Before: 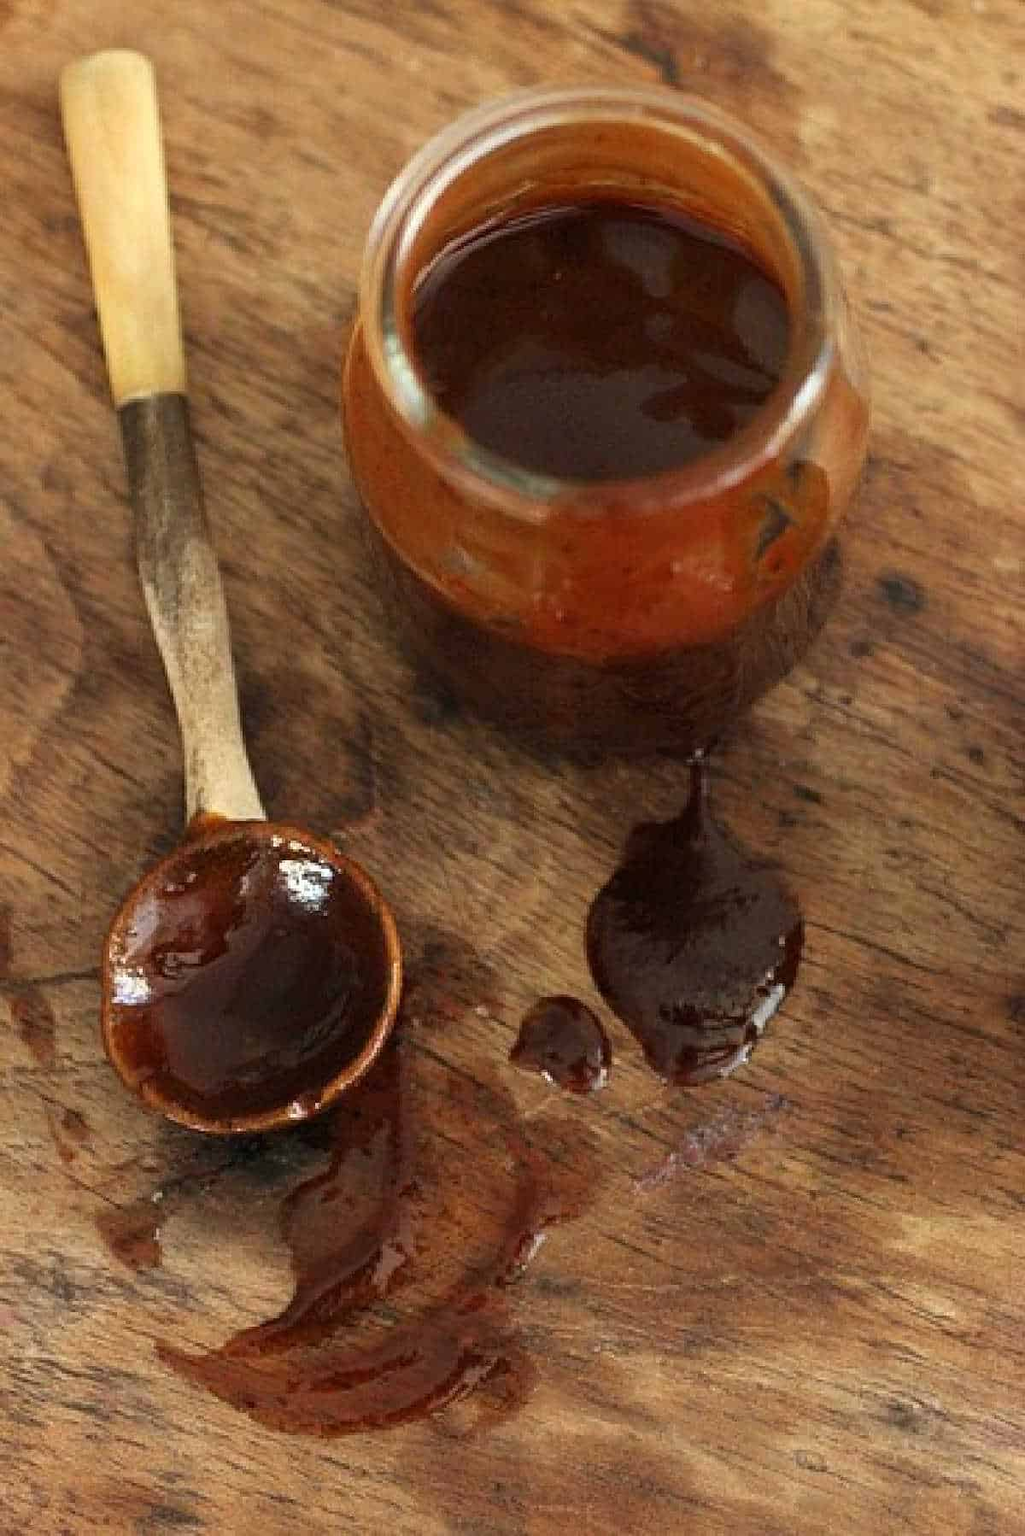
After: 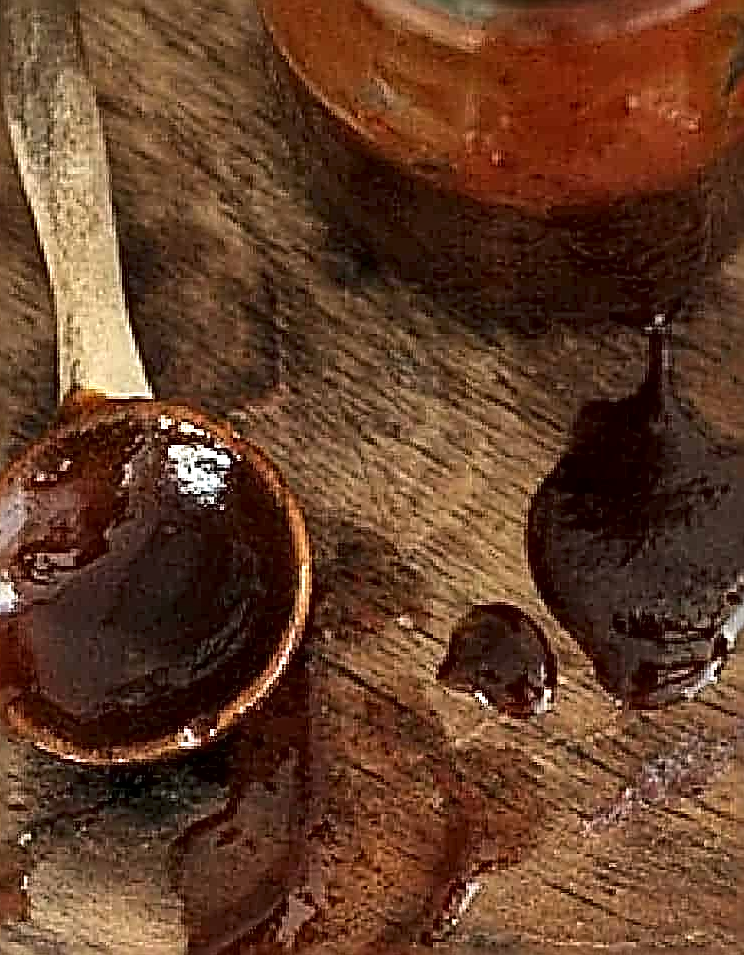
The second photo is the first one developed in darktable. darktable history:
sharpen: radius 3.158, amount 1.731
crop: left 13.312%, top 31.28%, right 24.627%, bottom 15.582%
local contrast: mode bilateral grid, contrast 25, coarseness 60, detail 151%, midtone range 0.2
